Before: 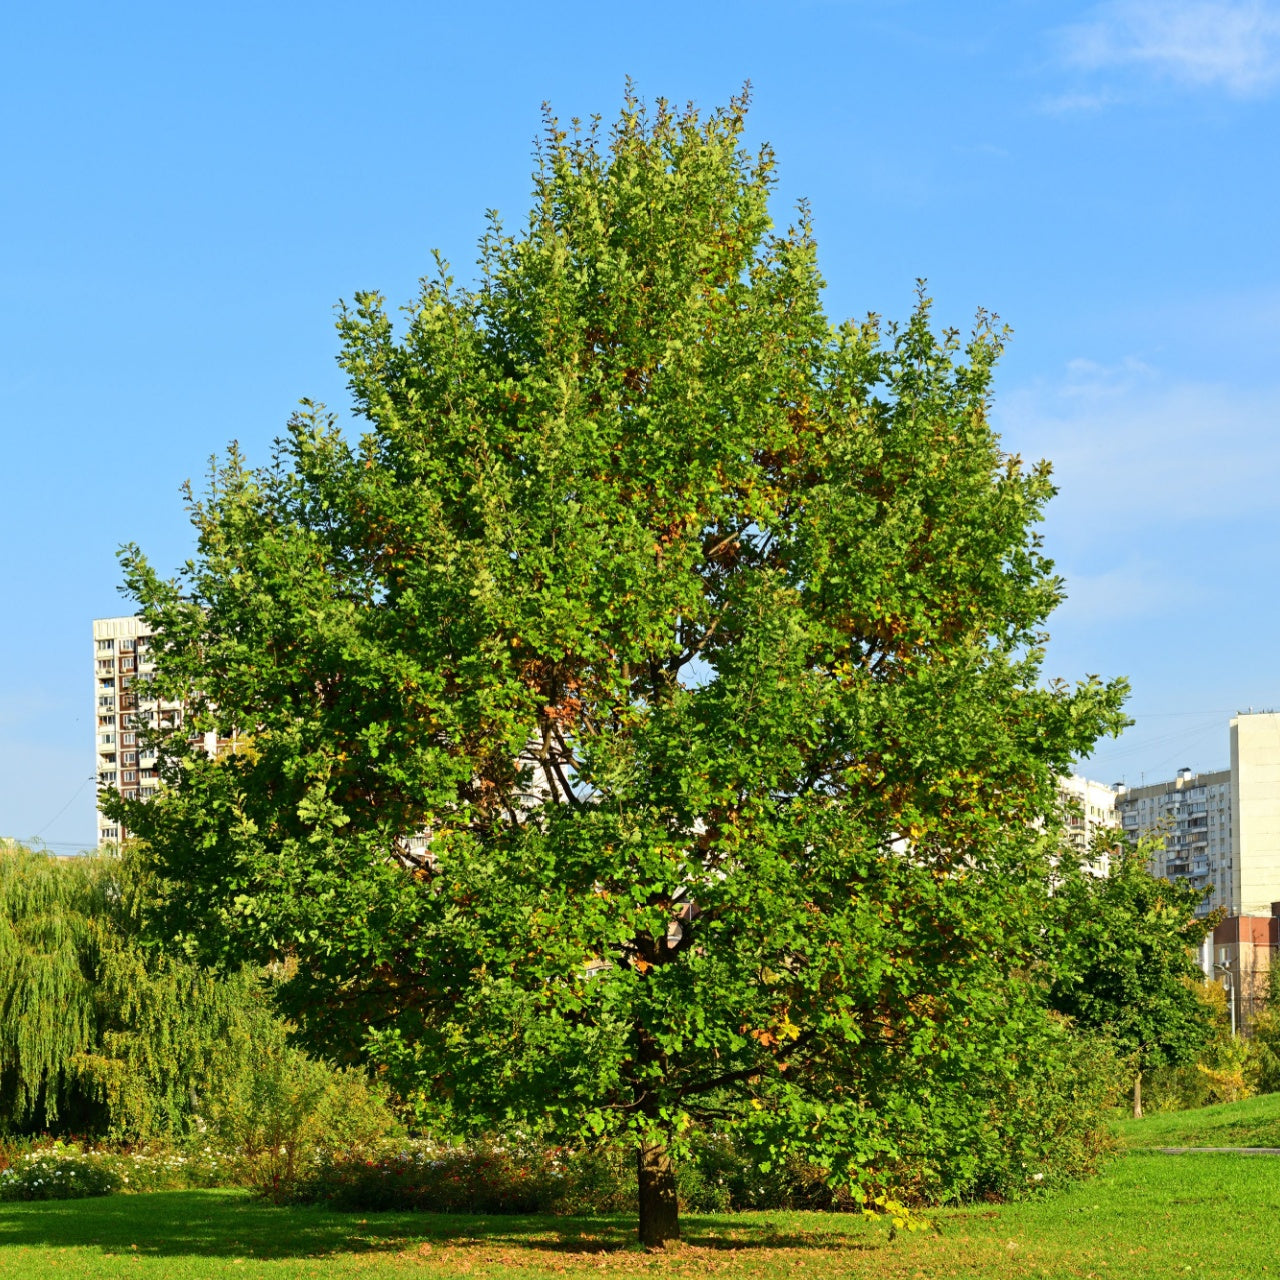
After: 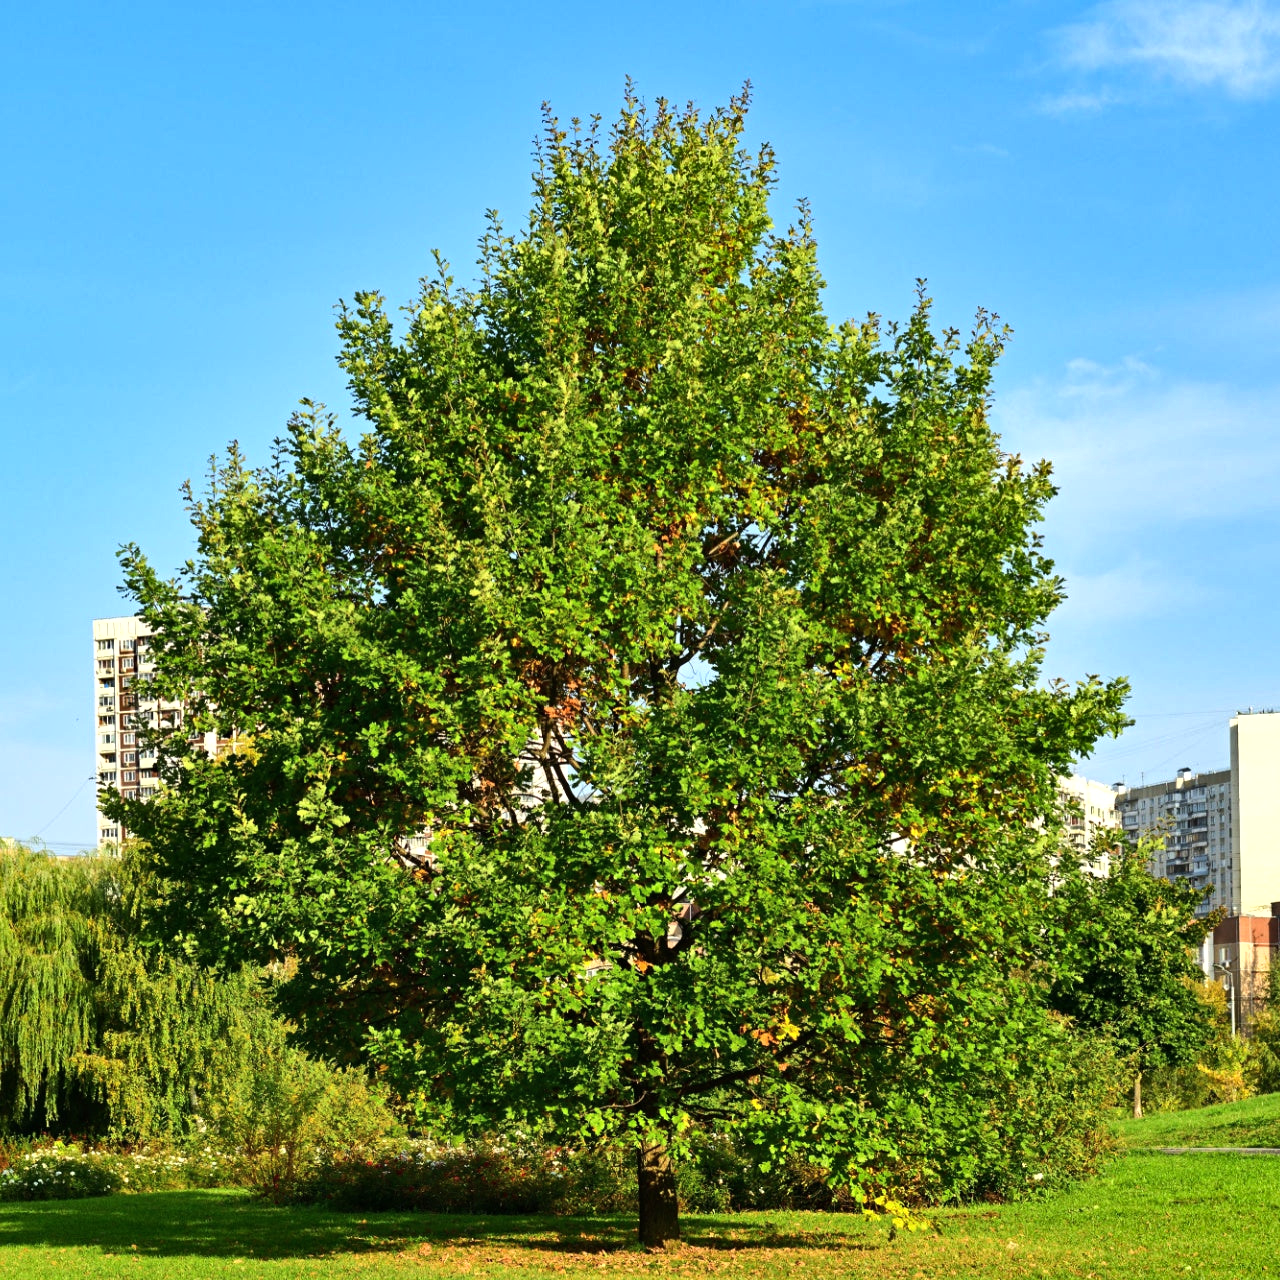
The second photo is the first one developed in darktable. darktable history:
shadows and highlights: low approximation 0.01, soften with gaussian
tone equalizer: -8 EV -0.417 EV, -7 EV -0.389 EV, -6 EV -0.333 EV, -5 EV -0.222 EV, -3 EV 0.222 EV, -2 EV 0.333 EV, -1 EV 0.389 EV, +0 EV 0.417 EV, edges refinement/feathering 500, mask exposure compensation -1.57 EV, preserve details no
